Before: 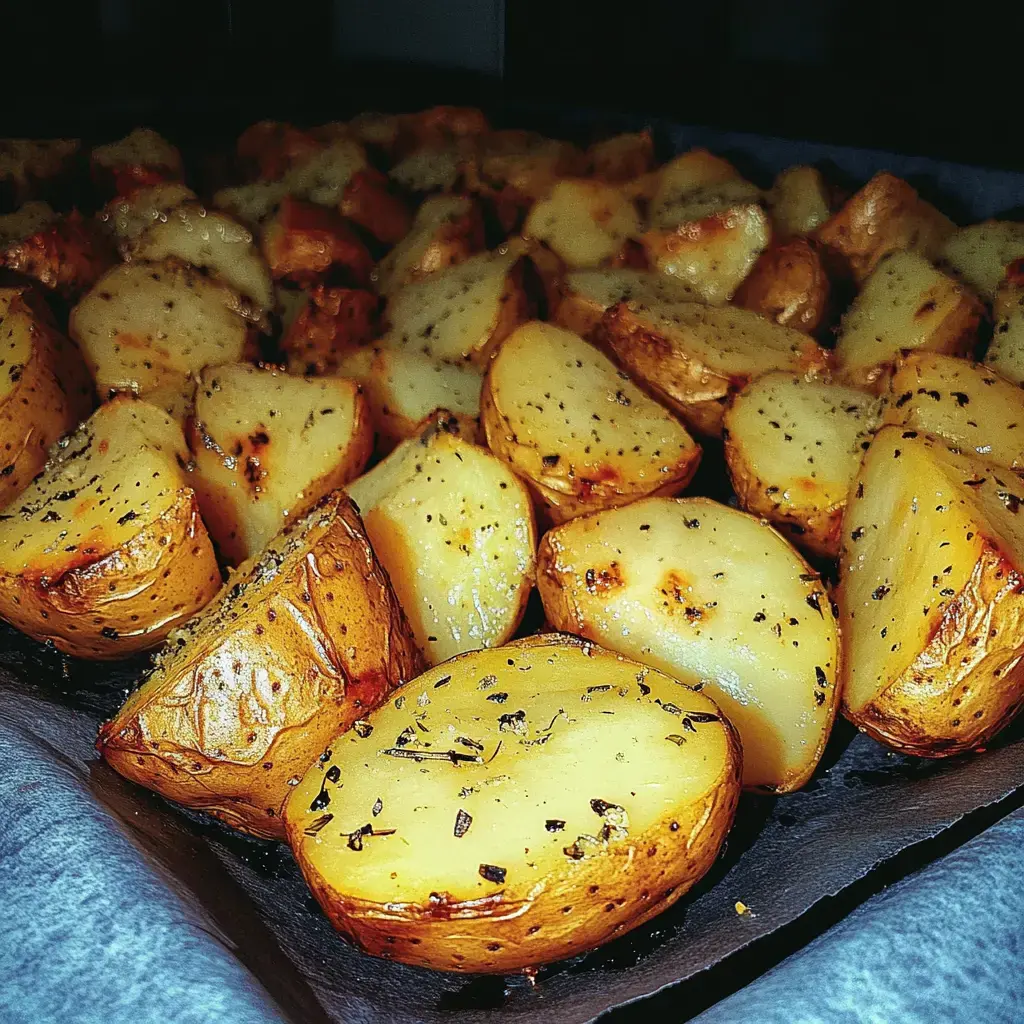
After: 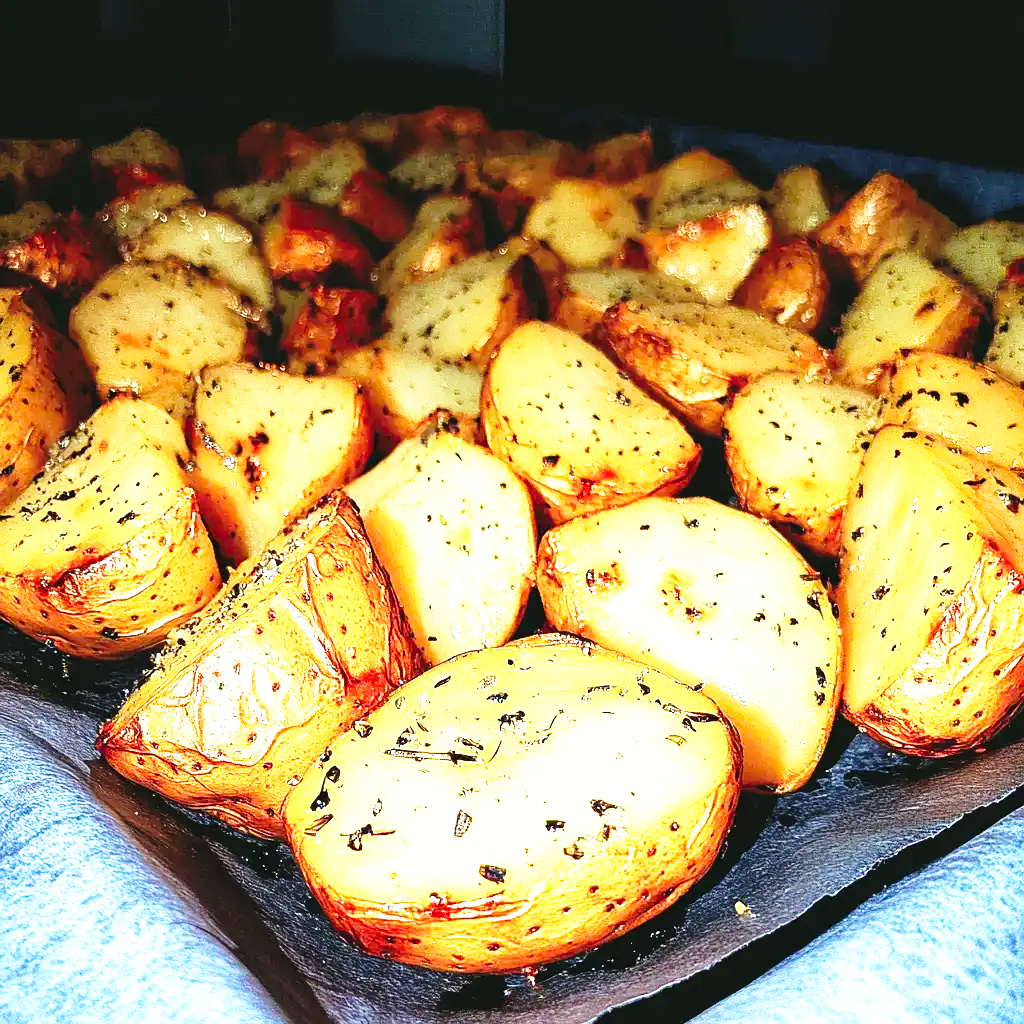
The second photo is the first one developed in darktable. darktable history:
base curve: curves: ch0 [(0, 0) (0.026, 0.03) (0.109, 0.232) (0.351, 0.748) (0.669, 0.968) (1, 1)], preserve colors none
exposure: exposure 0.928 EV, compensate exposure bias true, compensate highlight preservation false
